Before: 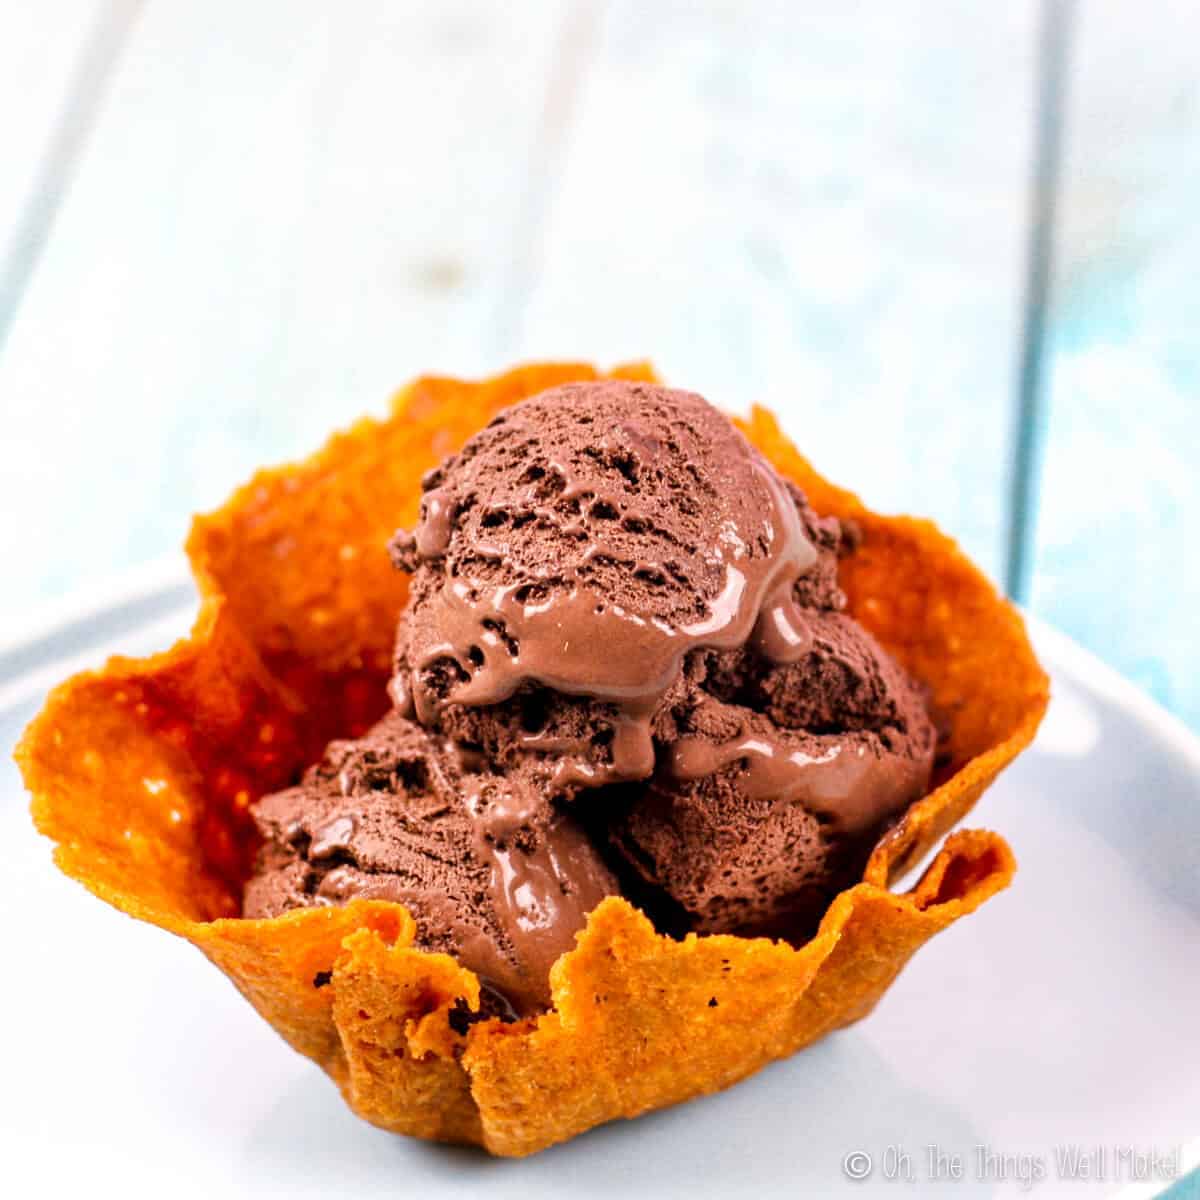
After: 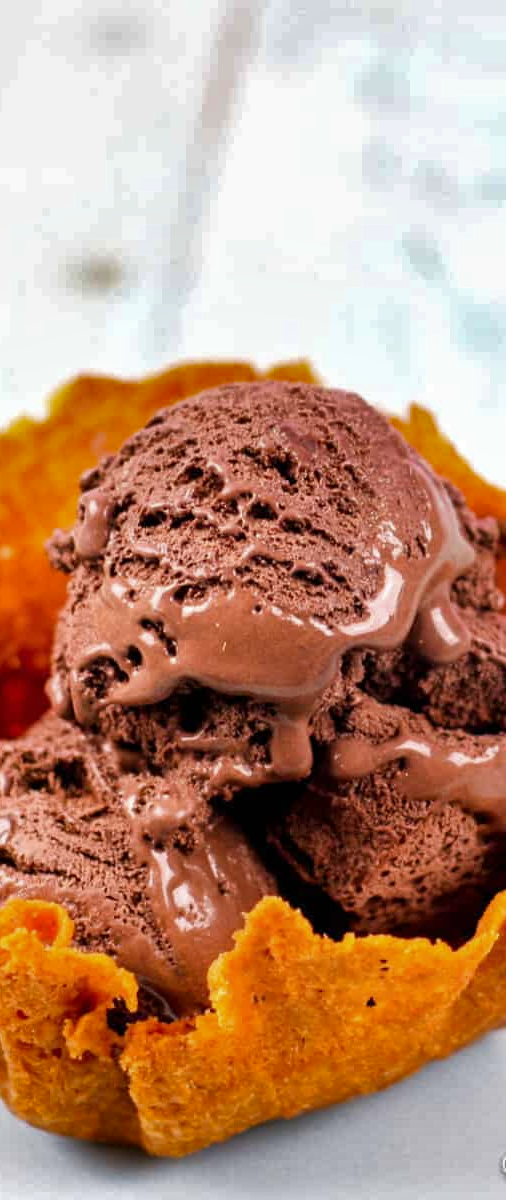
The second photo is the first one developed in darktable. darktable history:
exposure: compensate highlight preservation false
crop: left 28.583%, right 29.231%
shadows and highlights: radius 108.52, shadows 23.73, highlights -59.32, low approximation 0.01, soften with gaussian
base curve: curves: ch0 [(0, 0) (0.74, 0.67) (1, 1)]
